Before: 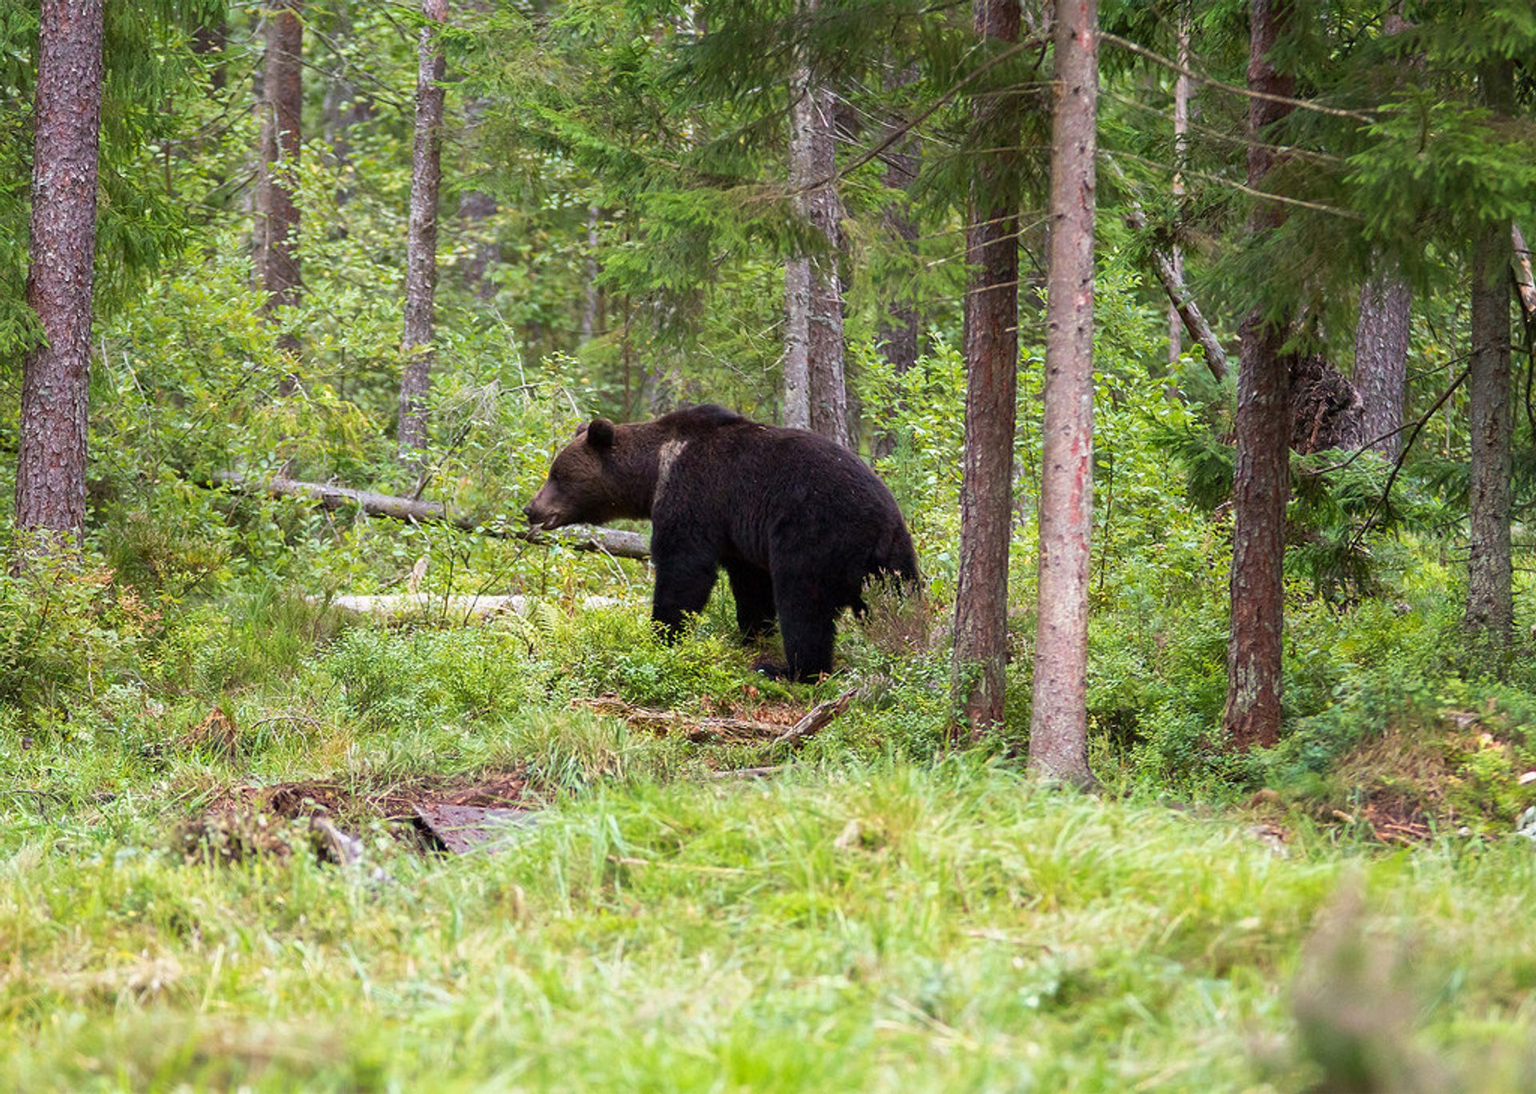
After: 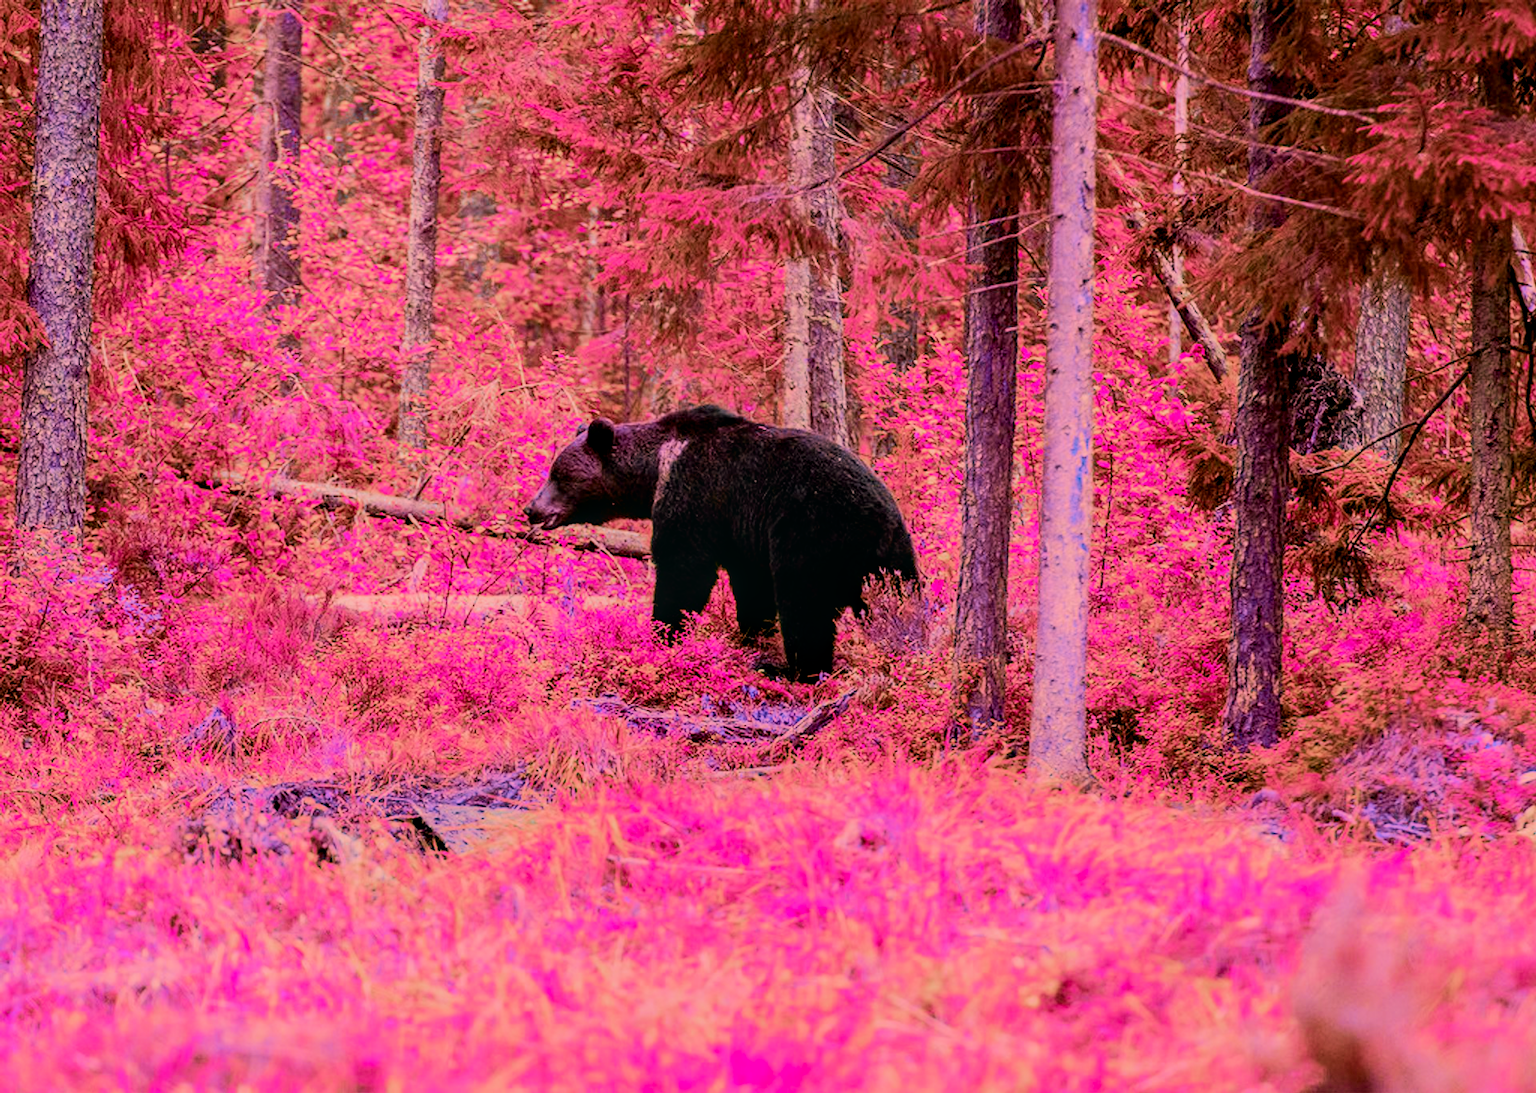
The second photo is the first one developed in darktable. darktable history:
white balance: red 1.123, blue 0.83
color zones: curves: ch0 [(0.826, 0.353)]; ch1 [(0.242, 0.647) (0.889, 0.342)]; ch2 [(0.246, 0.089) (0.969, 0.068)]
filmic rgb: black relative exposure -7.65 EV, white relative exposure 4.56 EV, hardness 3.61
local contrast: detail 130%
tone curve: curves: ch0 [(0, 0) (0.037, 0.011) (0.135, 0.093) (0.266, 0.281) (0.461, 0.555) (0.581, 0.716) (0.675, 0.793) (0.767, 0.849) (0.91, 0.924) (1, 0.979)]; ch1 [(0, 0) (0.292, 0.278) (0.431, 0.418) (0.493, 0.479) (0.506, 0.5) (0.532, 0.537) (0.562, 0.581) (0.641, 0.663) (0.754, 0.76) (1, 1)]; ch2 [(0, 0) (0.294, 0.3) (0.361, 0.372) (0.429, 0.445) (0.478, 0.486) (0.502, 0.498) (0.518, 0.522) (0.531, 0.549) (0.561, 0.59) (0.64, 0.655) (0.693, 0.706) (0.845, 0.833) (1, 0.951)], color space Lab, independent channels, preserve colors none
